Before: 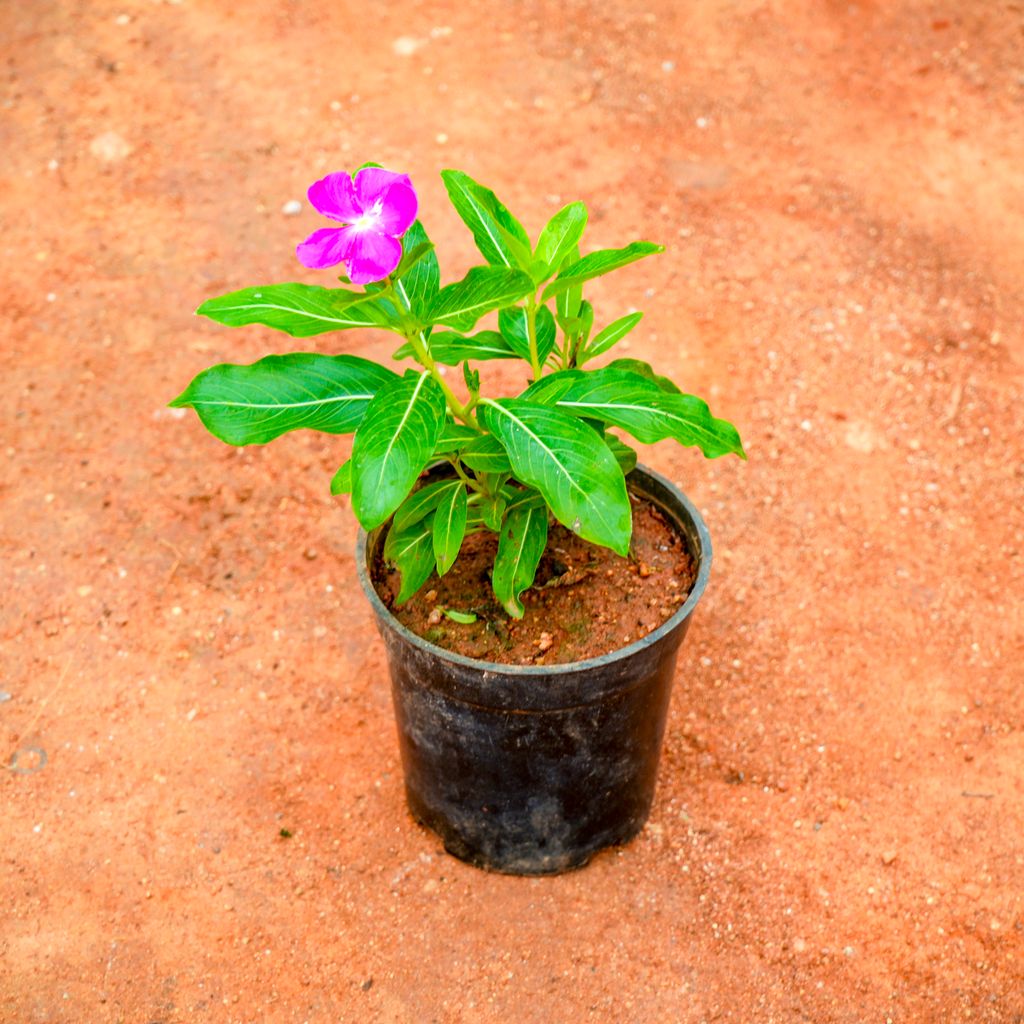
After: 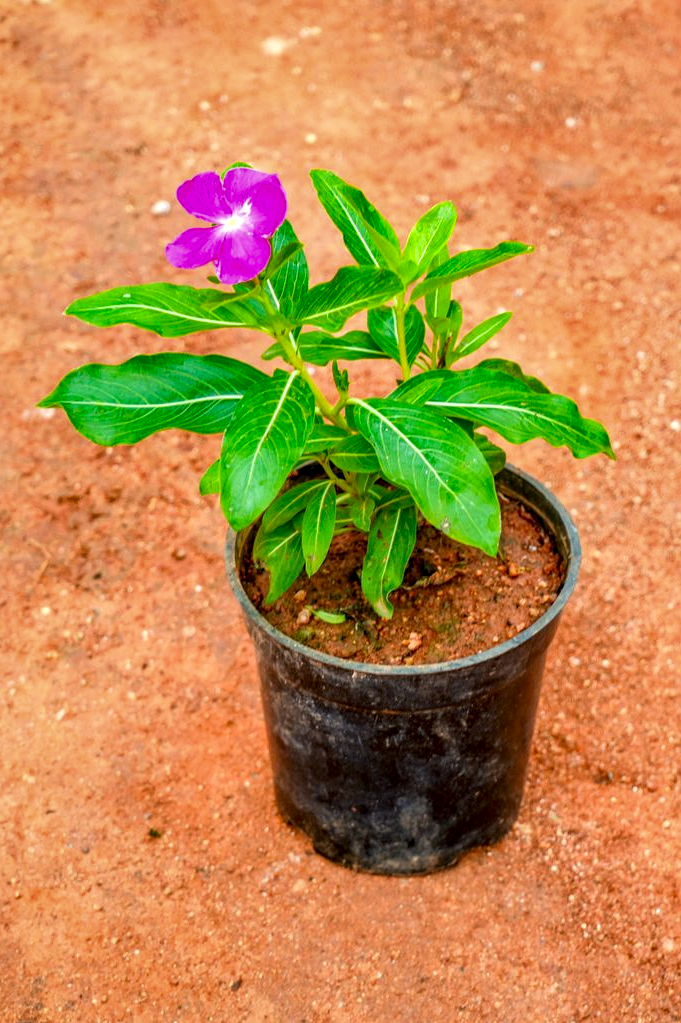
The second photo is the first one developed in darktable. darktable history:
local contrast: on, module defaults
crop and rotate: left 12.836%, right 20.623%
shadows and highlights: soften with gaussian
